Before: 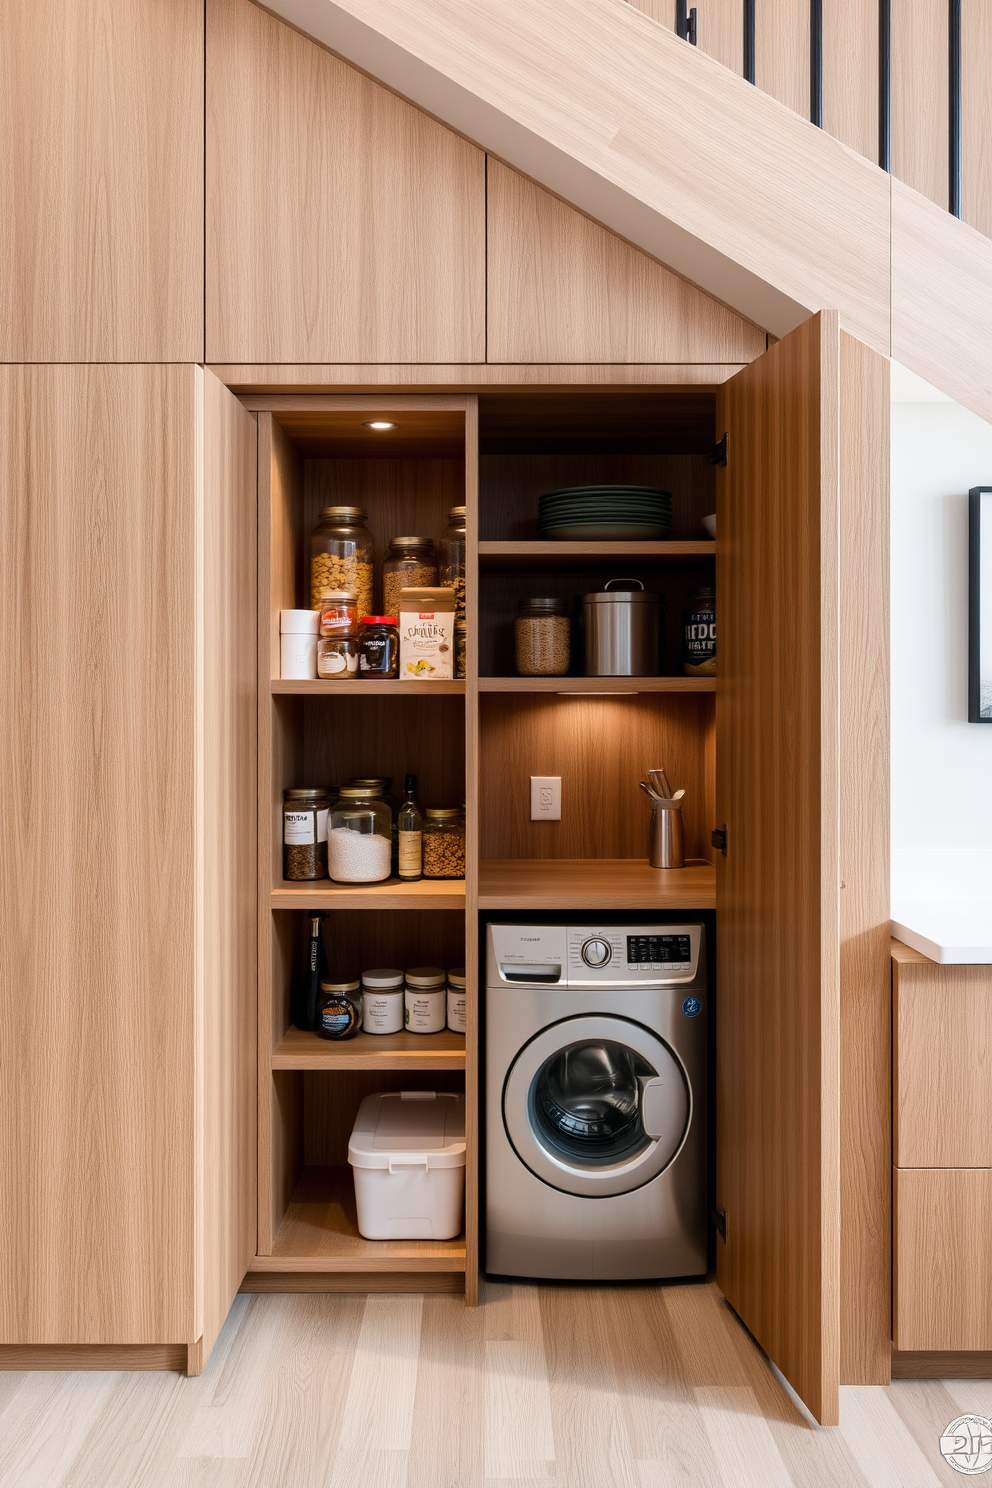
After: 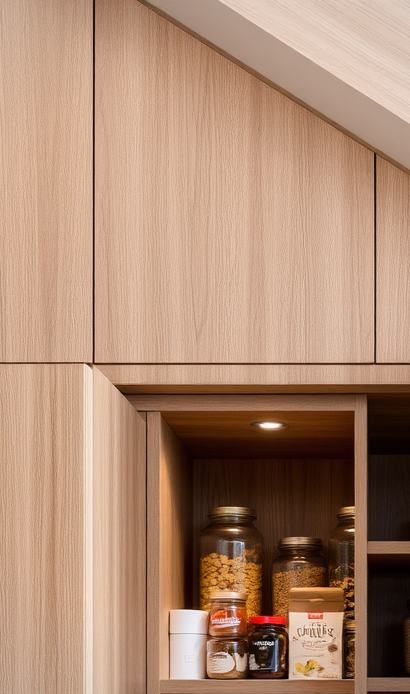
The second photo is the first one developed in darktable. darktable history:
crop and rotate: left 11.261%, top 0.052%, right 47.318%, bottom 53.261%
vignetting: brightness -0.191, saturation -0.3
